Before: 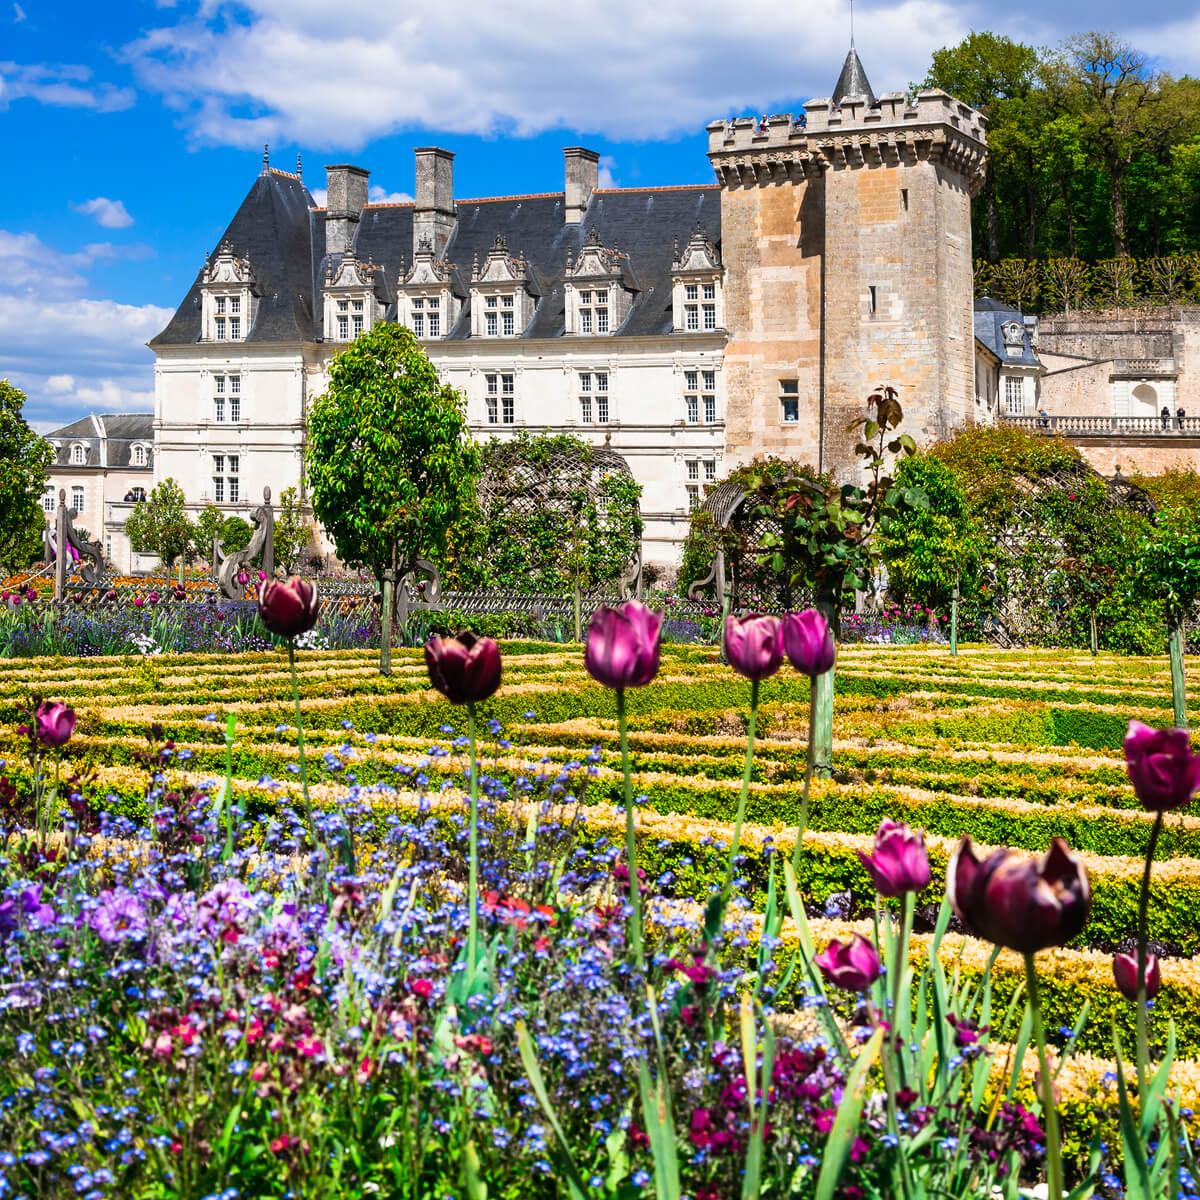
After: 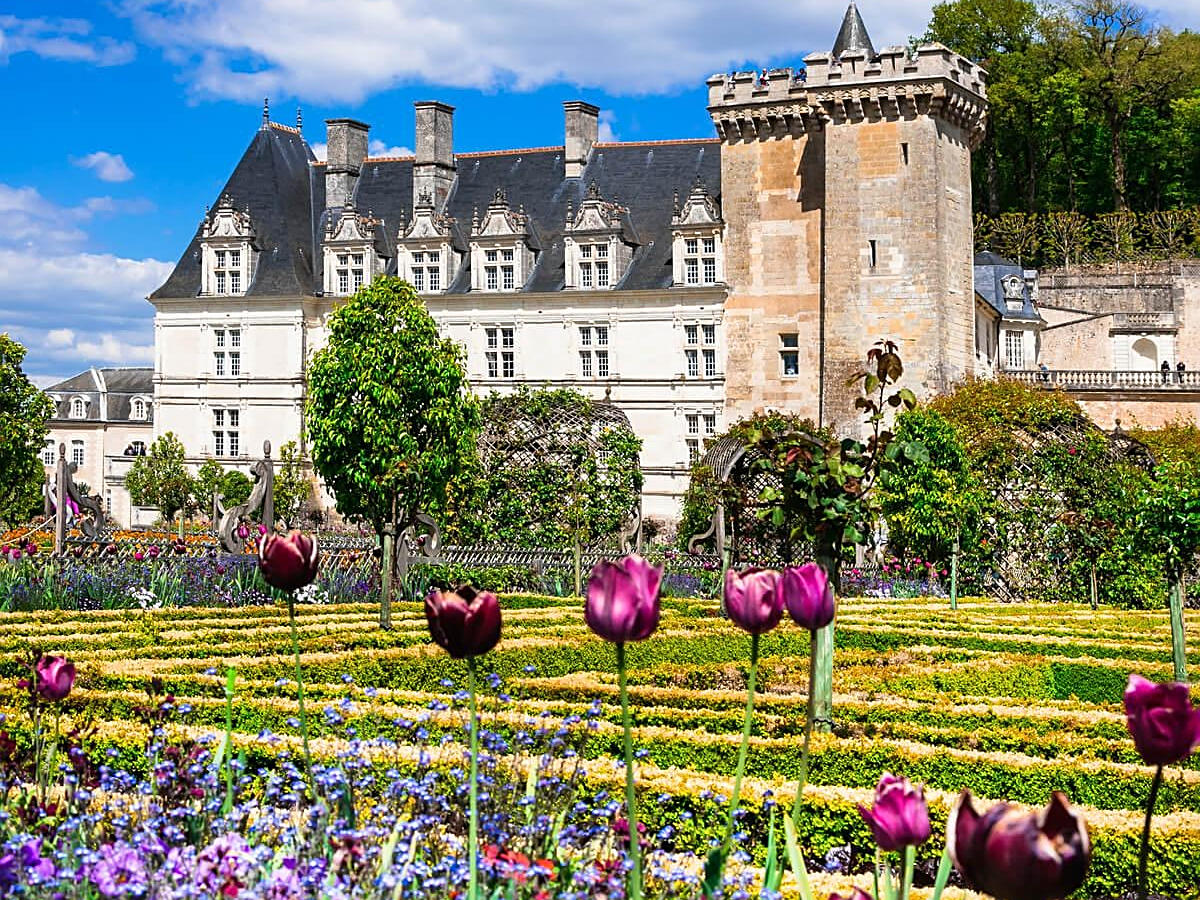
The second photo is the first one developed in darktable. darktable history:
crop: top 3.857%, bottom 21.132%
sharpen: on, module defaults
